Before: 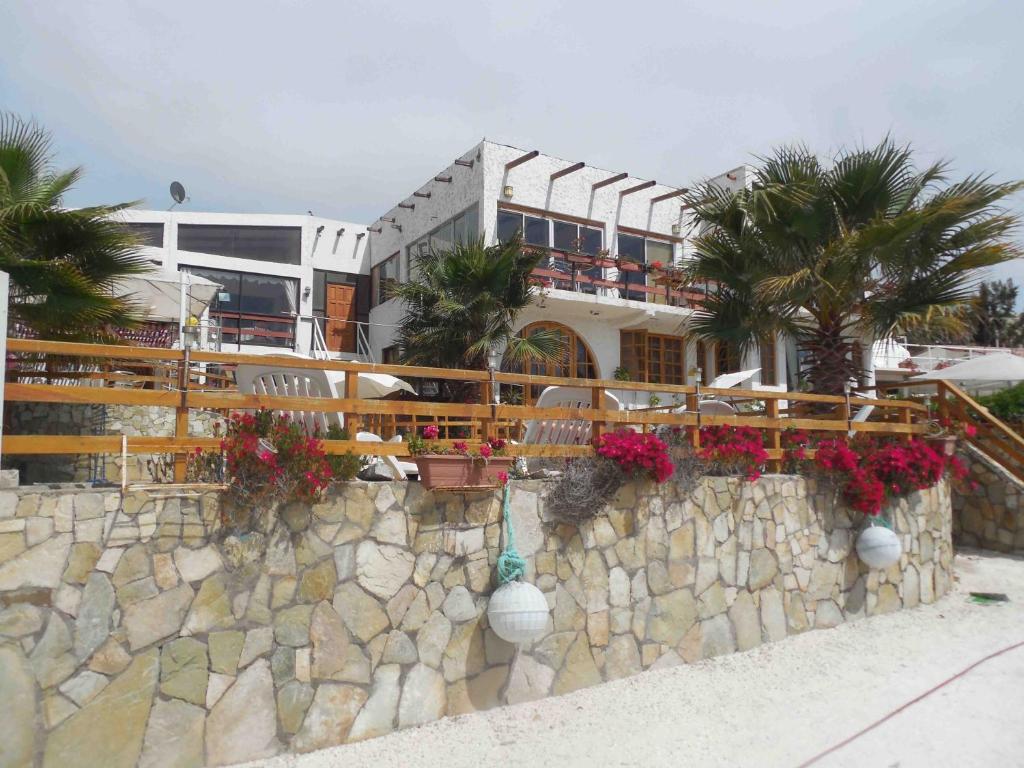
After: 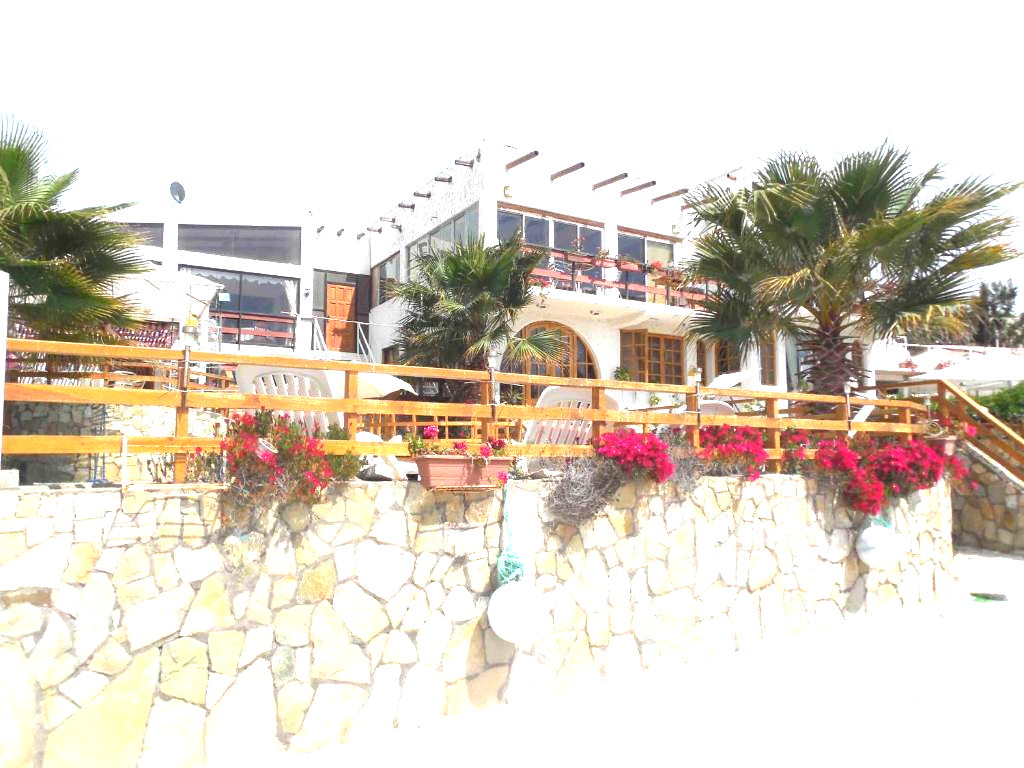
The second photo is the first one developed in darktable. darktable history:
exposure: black level correction 0, exposure 1.682 EV, compensate highlight preservation false
